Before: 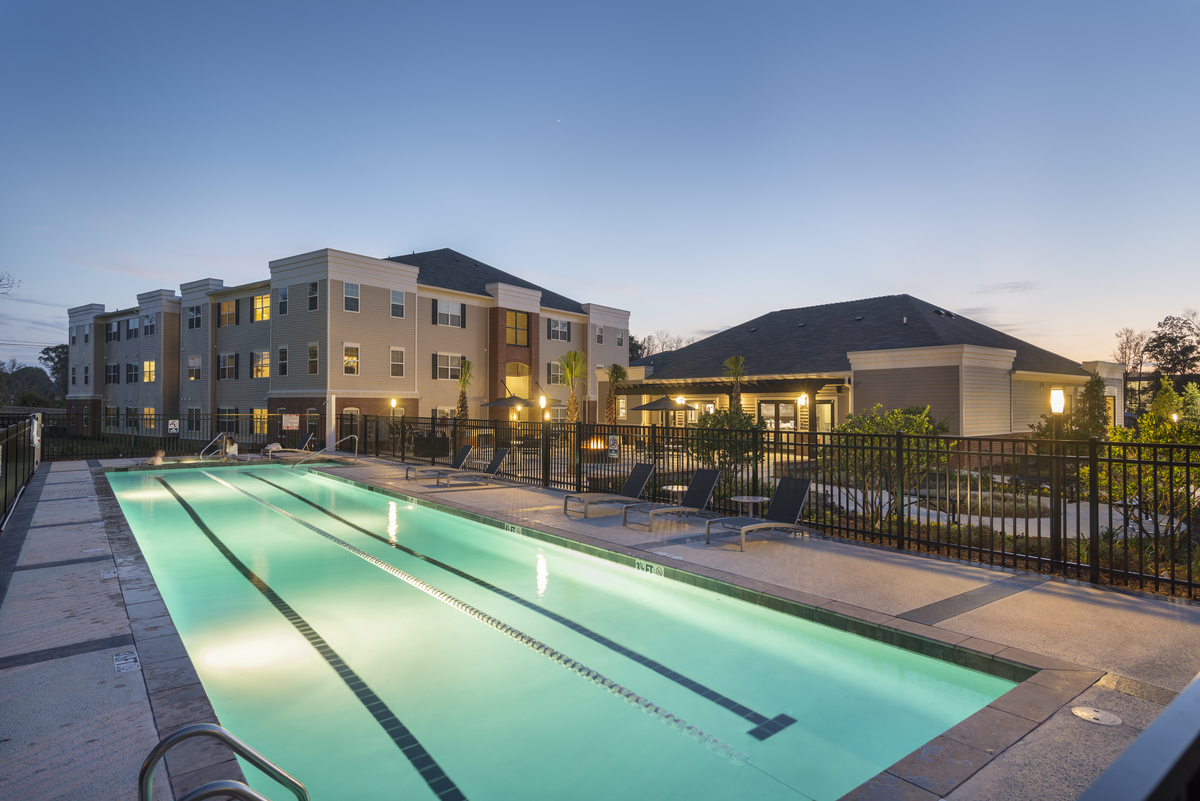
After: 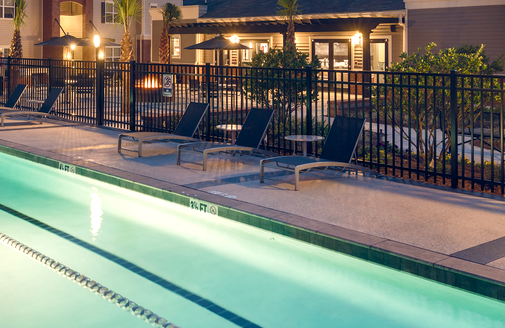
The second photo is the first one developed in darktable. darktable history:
color balance rgb: highlights gain › chroma 2.94%, highlights gain › hue 60.57°, global offset › chroma 0.25%, global offset › hue 256.52°, perceptual saturation grading › global saturation 20%, perceptual saturation grading › highlights -50%, perceptual saturation grading › shadows 30%, contrast 15%
crop: left 37.221%, top 45.169%, right 20.63%, bottom 13.777%
